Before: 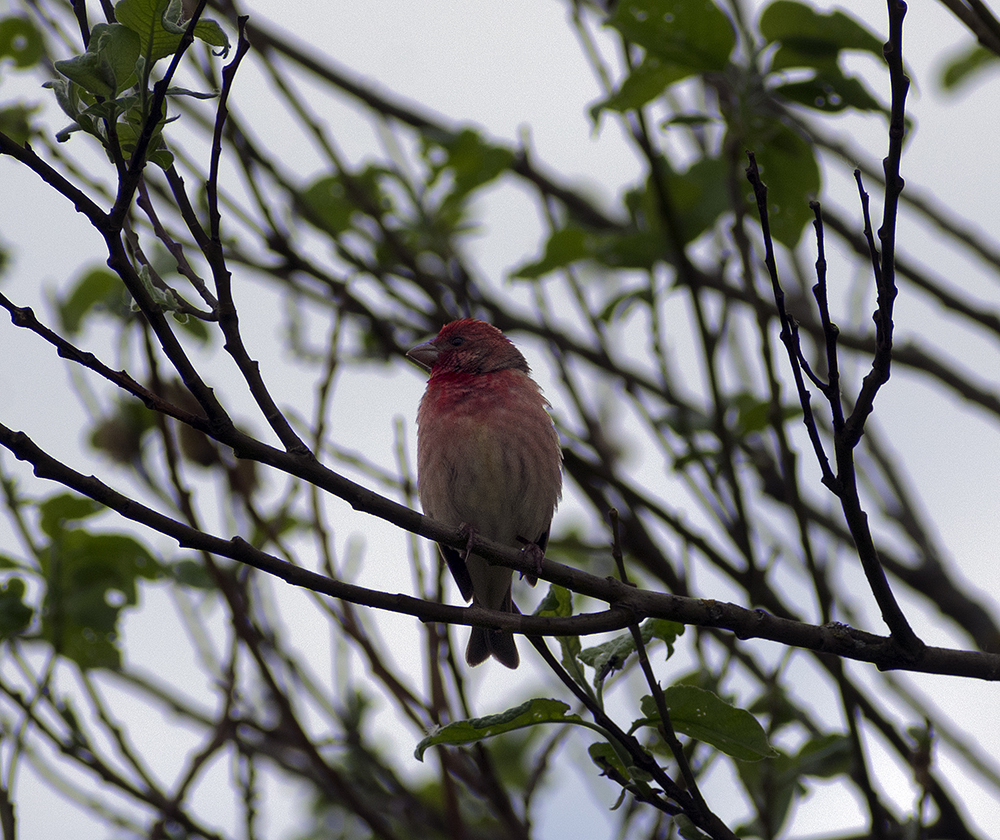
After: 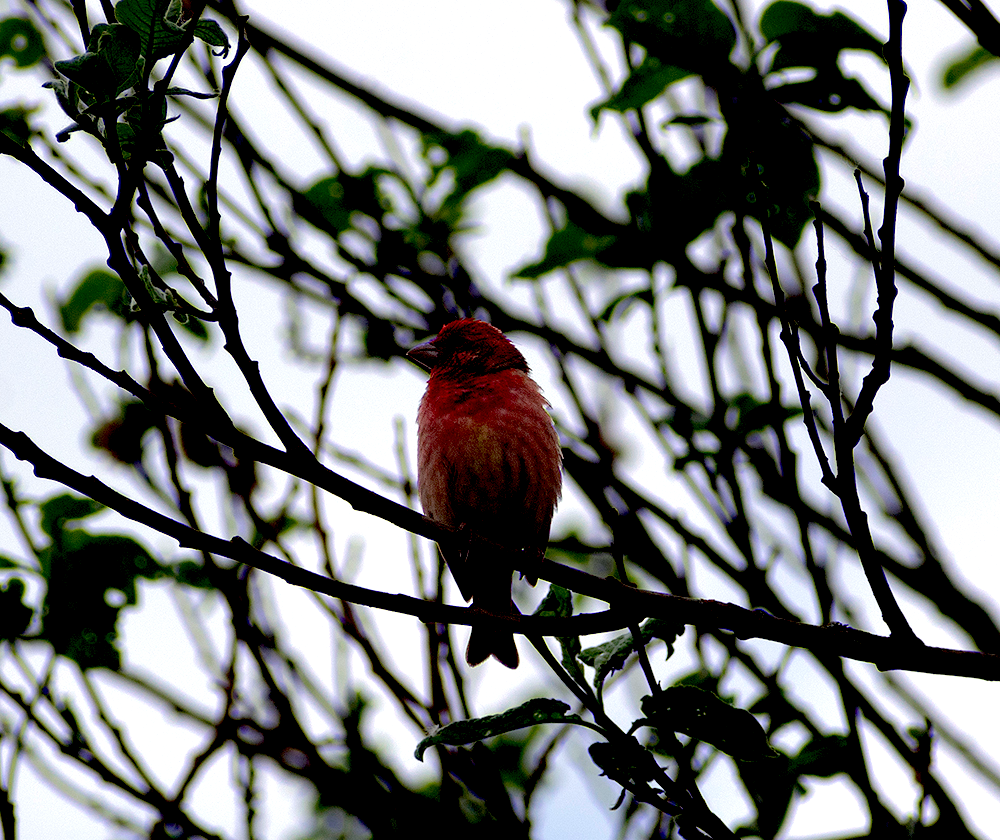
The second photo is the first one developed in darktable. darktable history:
exposure: black level correction 0.039, exposure 0.5 EV, compensate exposure bias true, compensate highlight preservation false
